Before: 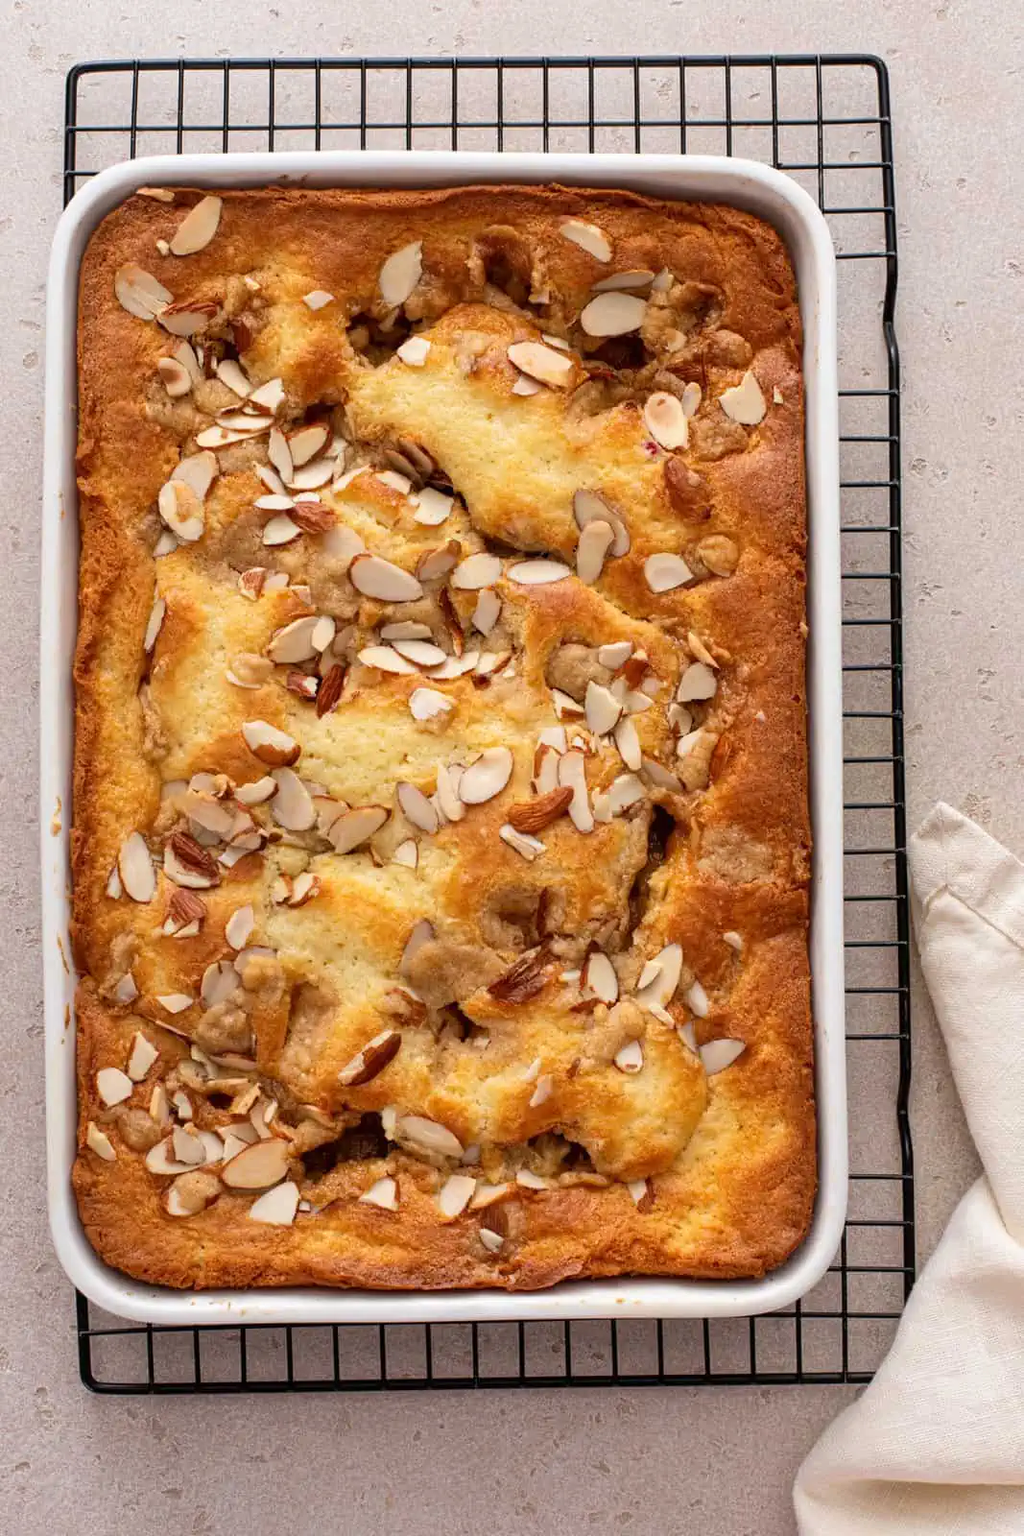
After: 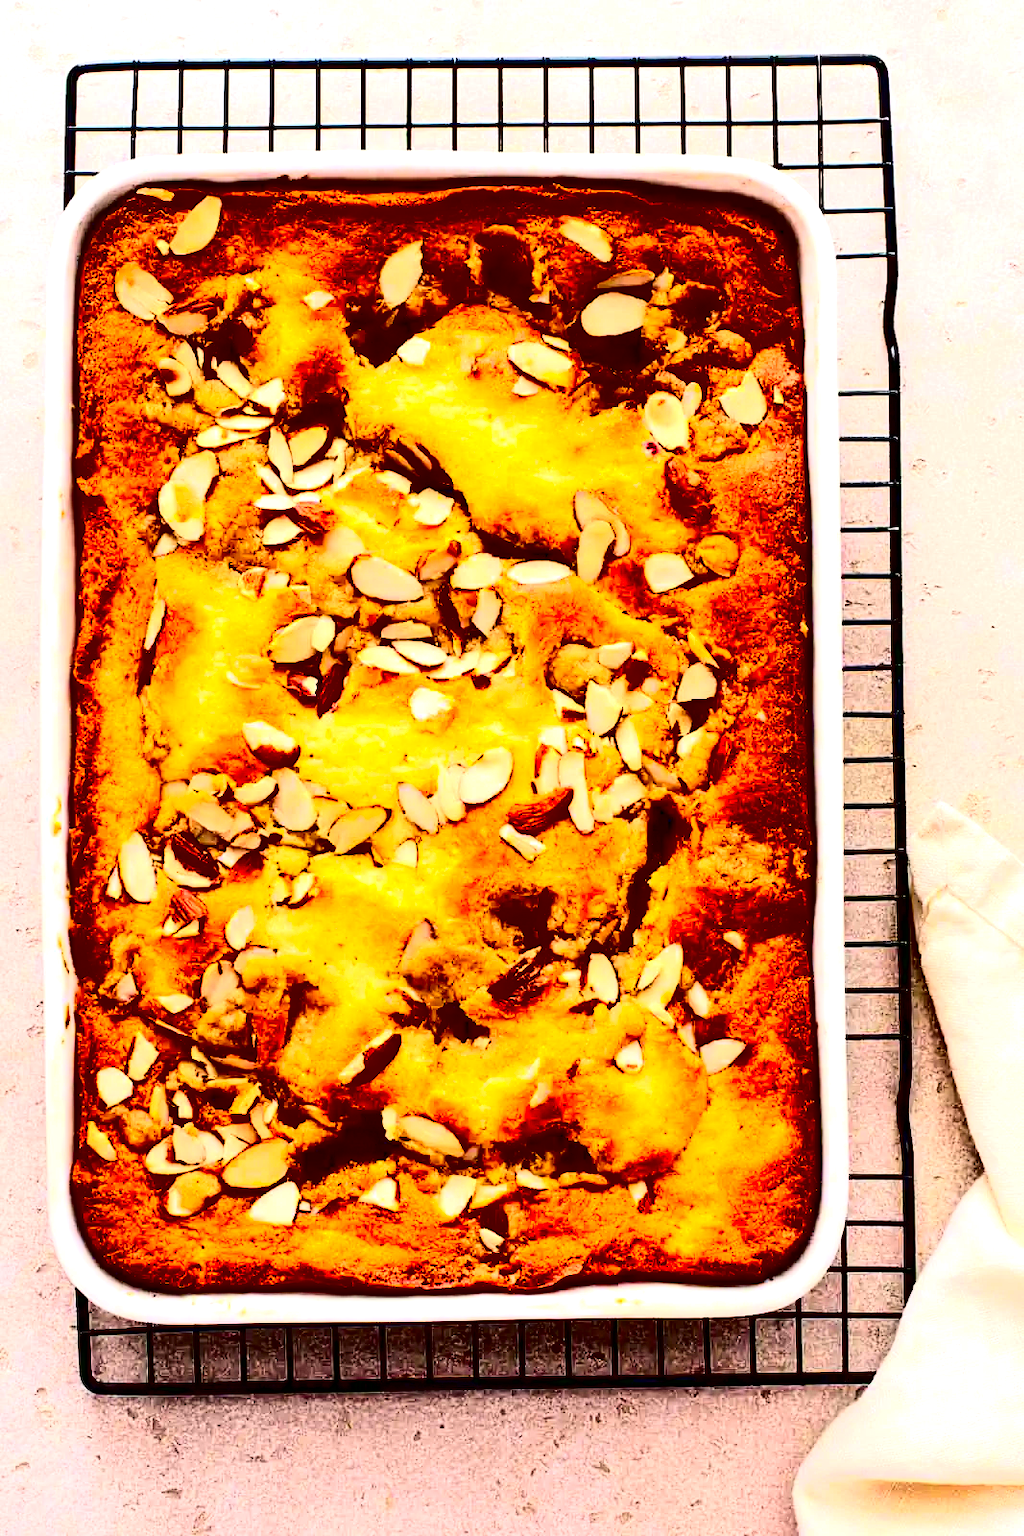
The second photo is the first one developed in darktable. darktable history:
exposure: exposure 0.8 EV, compensate highlight preservation false
contrast brightness saturation: contrast 0.788, brightness -1, saturation 0.981
